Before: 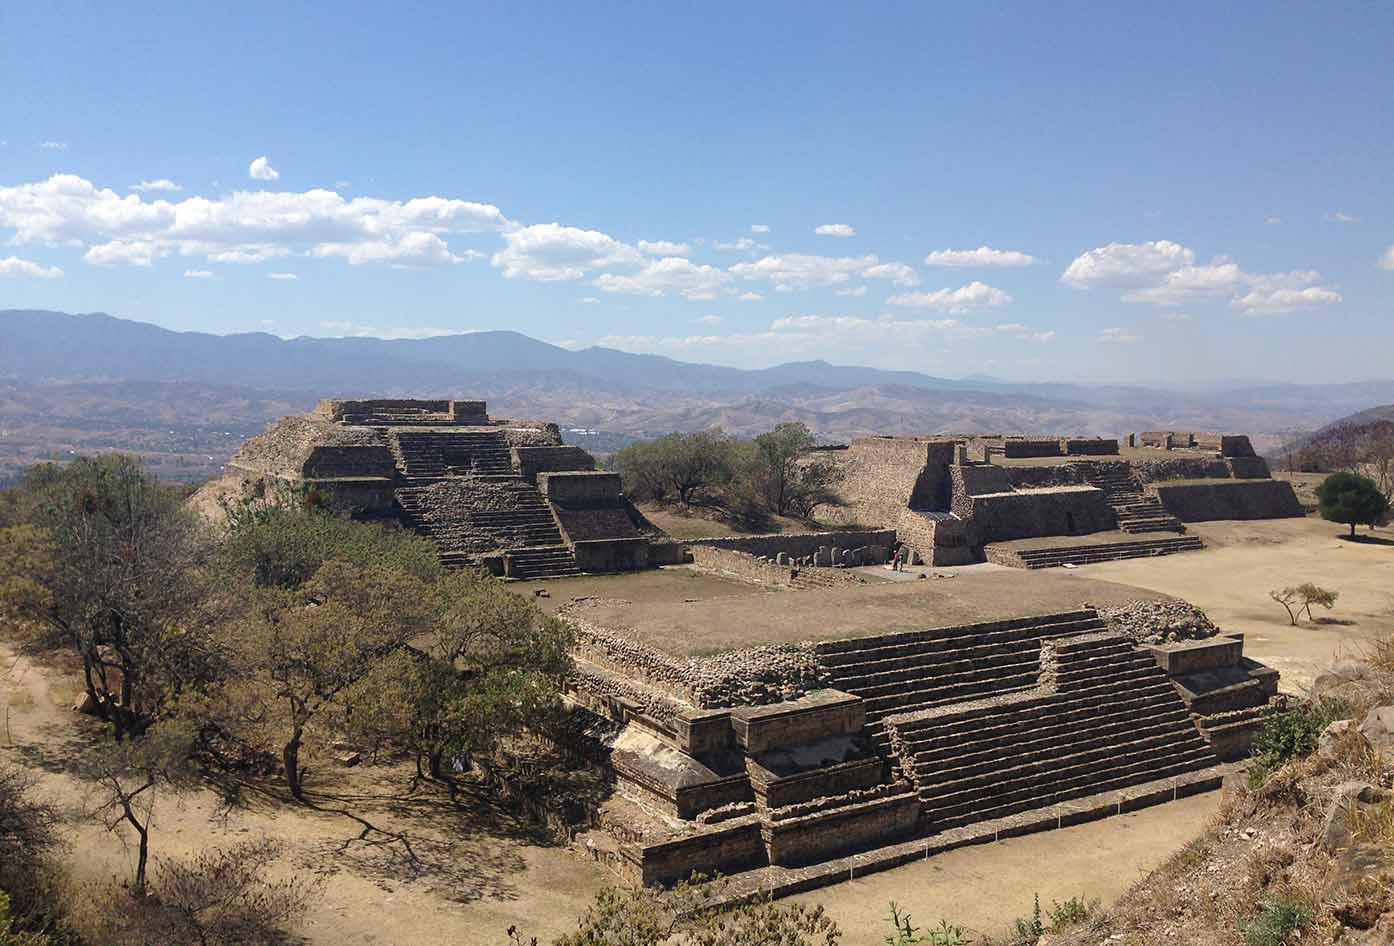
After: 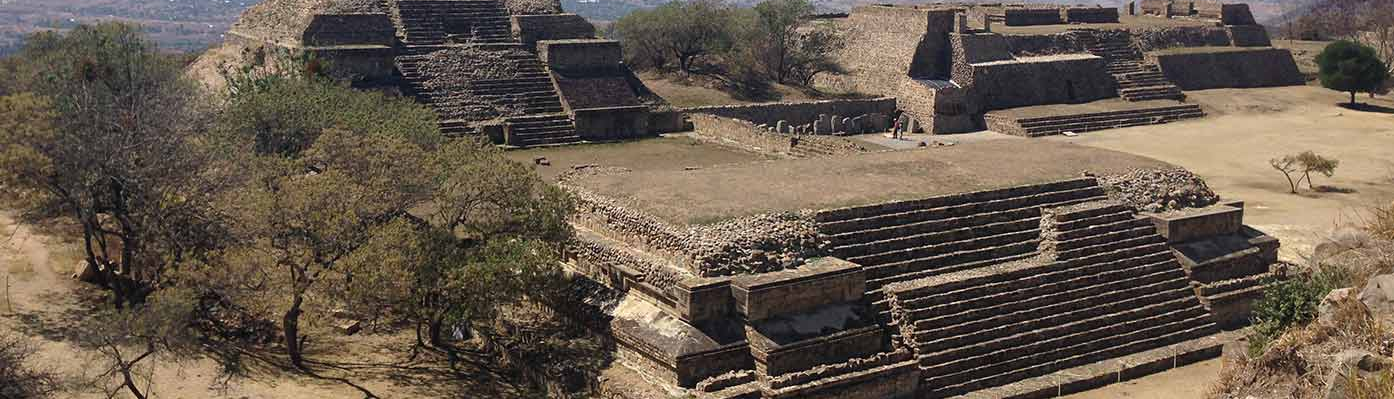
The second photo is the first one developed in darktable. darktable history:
crop: top 45.681%, bottom 12.135%
